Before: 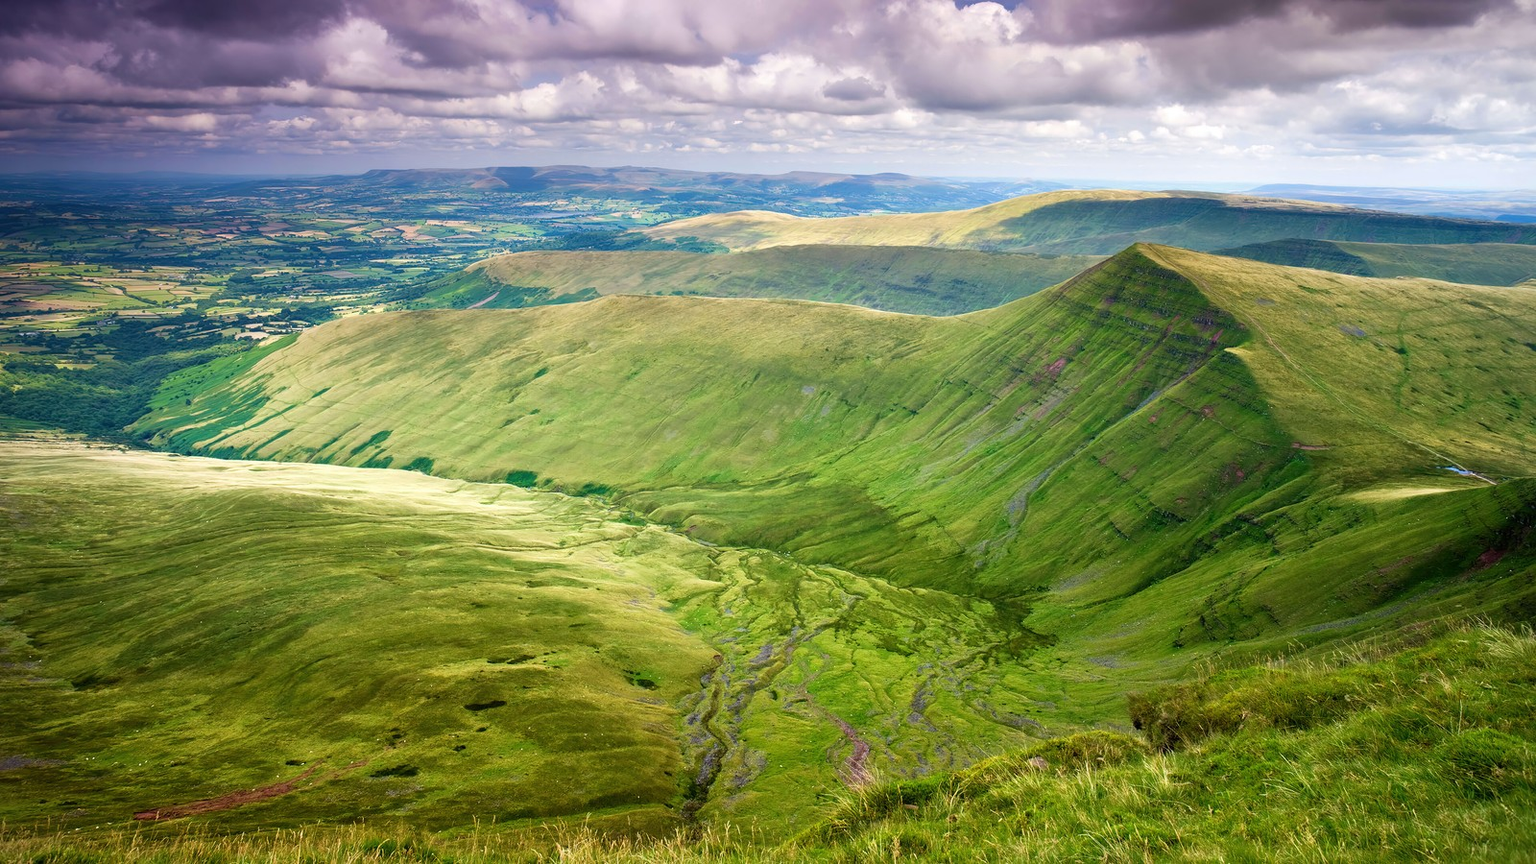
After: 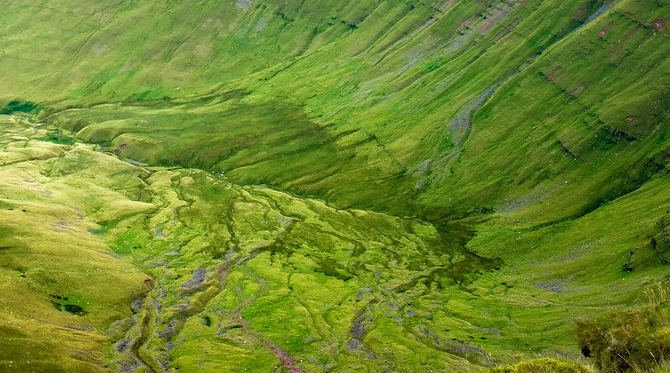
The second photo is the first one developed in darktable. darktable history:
haze removal: compatibility mode true, adaptive false
crop: left 37.471%, top 44.853%, right 20.623%, bottom 13.594%
